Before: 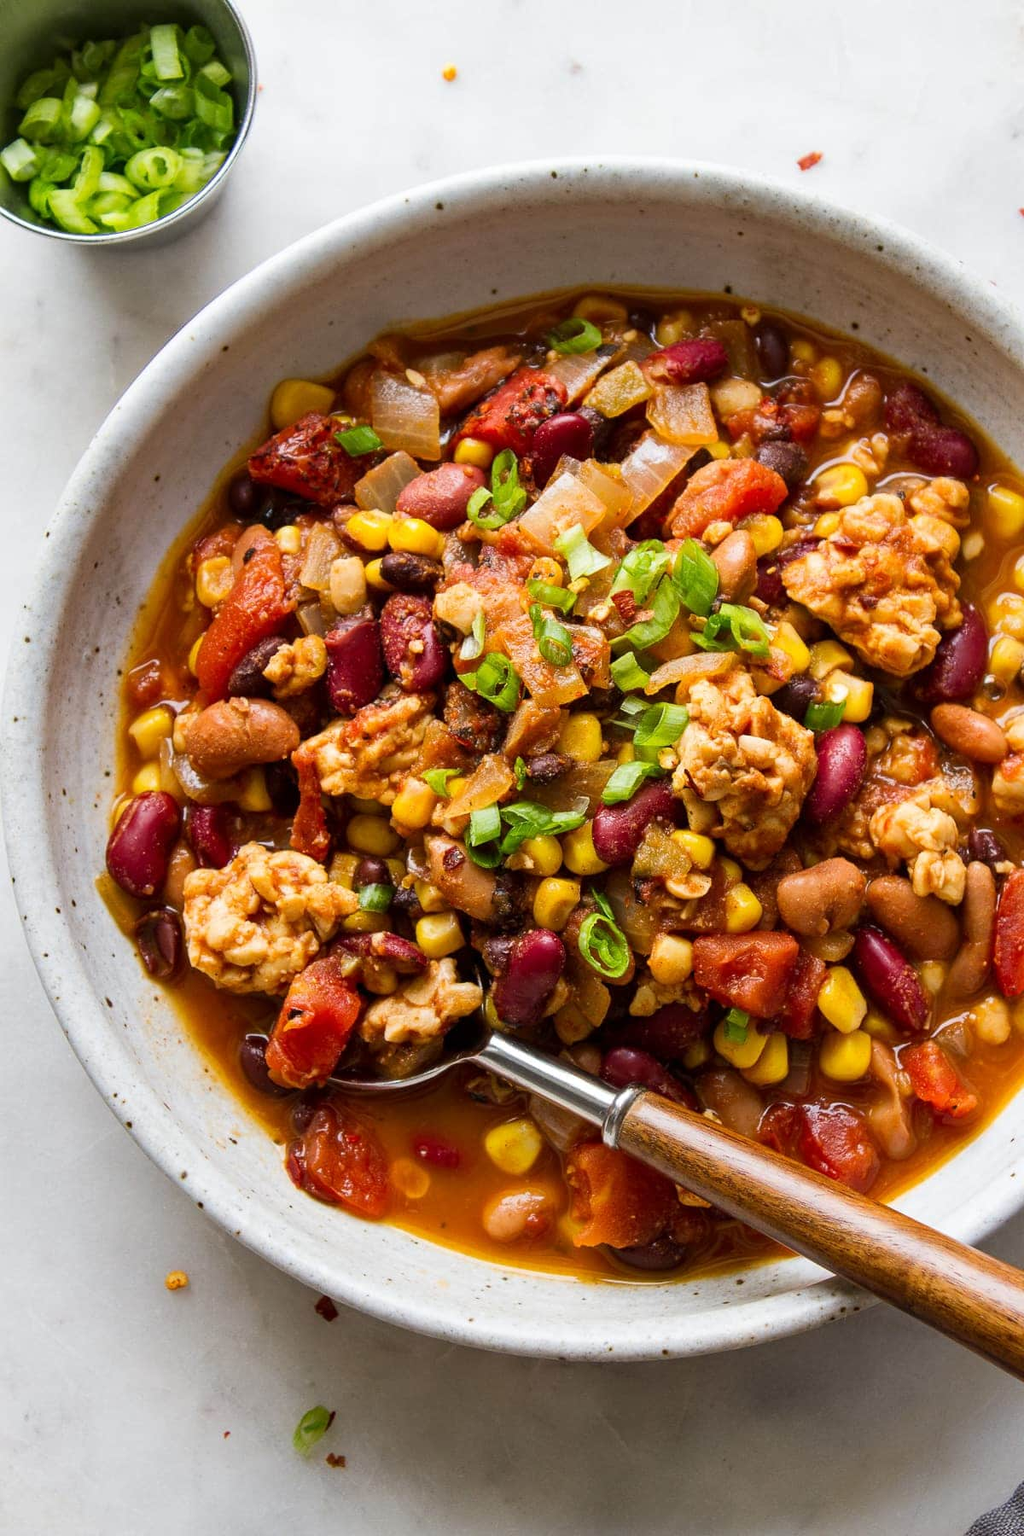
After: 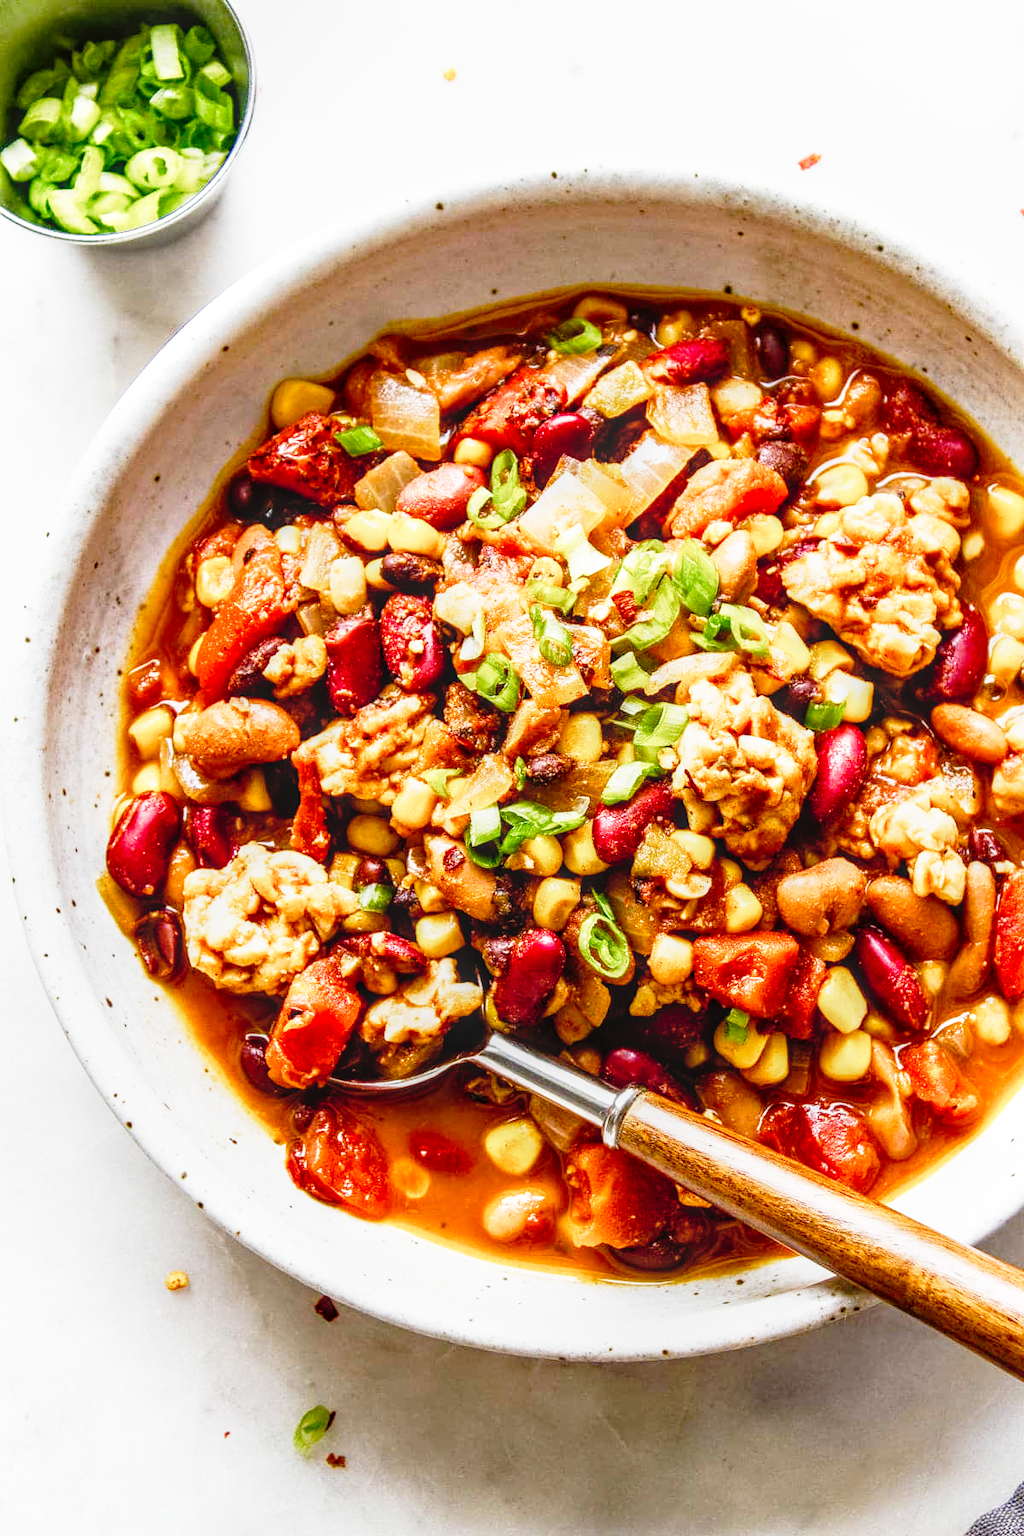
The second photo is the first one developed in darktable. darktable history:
color balance rgb: perceptual saturation grading › global saturation 20%, perceptual saturation grading › highlights -49.798%, perceptual saturation grading › shadows 24.436%
local contrast: highlights 5%, shadows 7%, detail 133%
base curve: curves: ch0 [(0, 0) (0.012, 0.01) (0.073, 0.168) (0.31, 0.711) (0.645, 0.957) (1, 1)], preserve colors none
